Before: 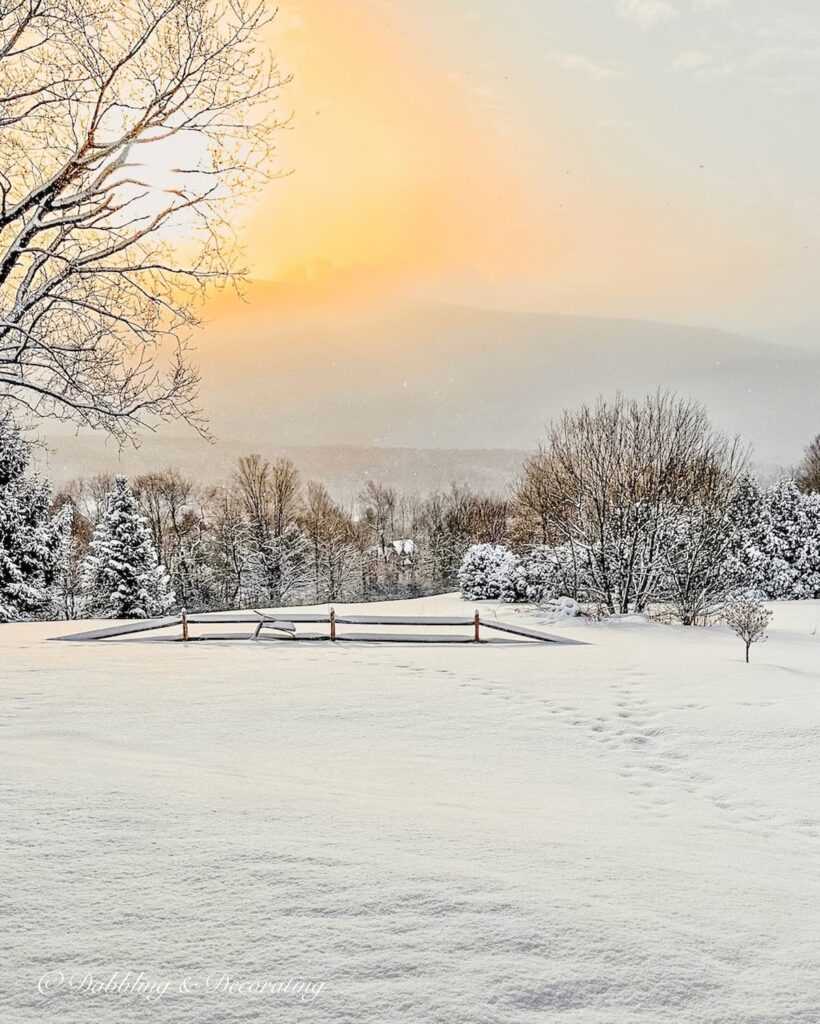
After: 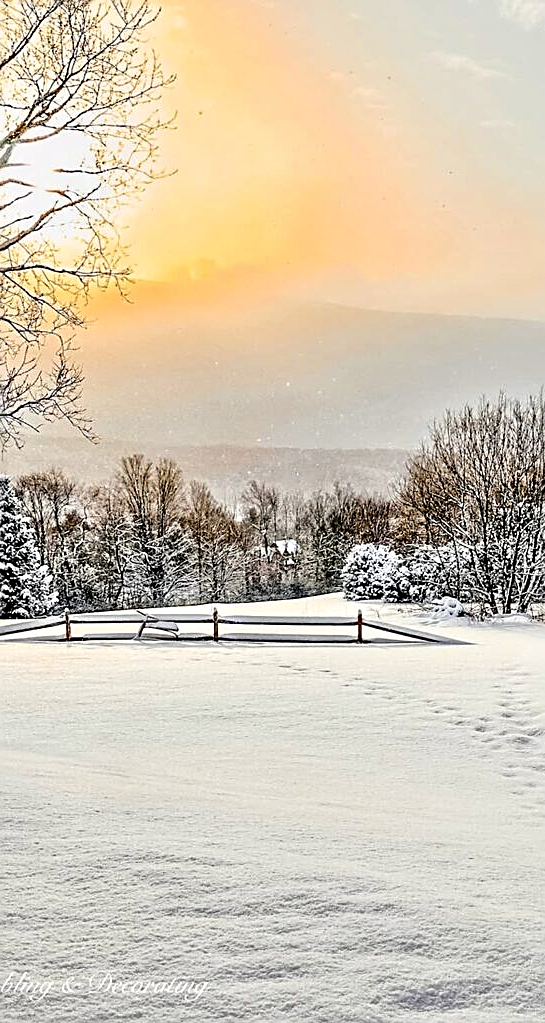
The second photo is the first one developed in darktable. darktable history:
sharpen: on, module defaults
contrast equalizer: octaves 7, y [[0.6 ×6], [0.55 ×6], [0 ×6], [0 ×6], [0 ×6]]
crop and rotate: left 14.33%, right 19.182%
exposure: compensate highlight preservation false
